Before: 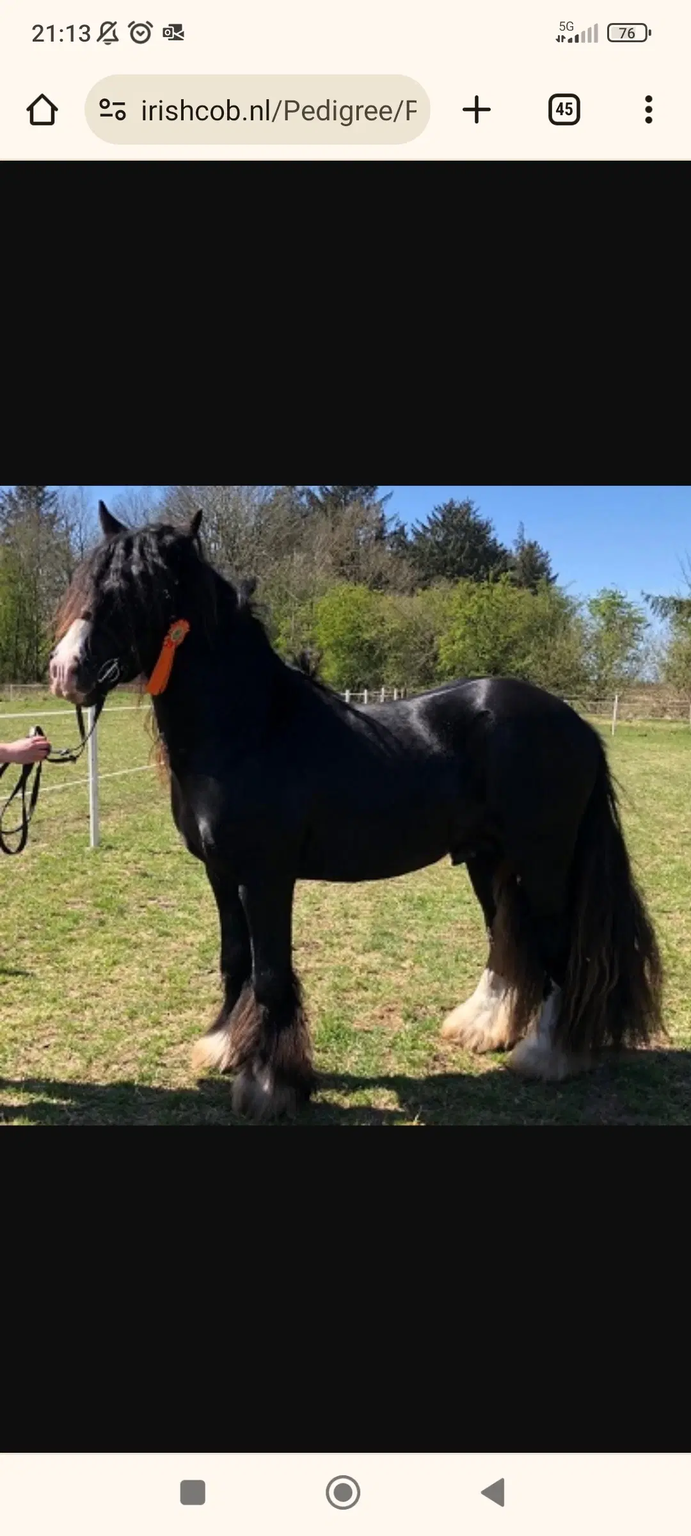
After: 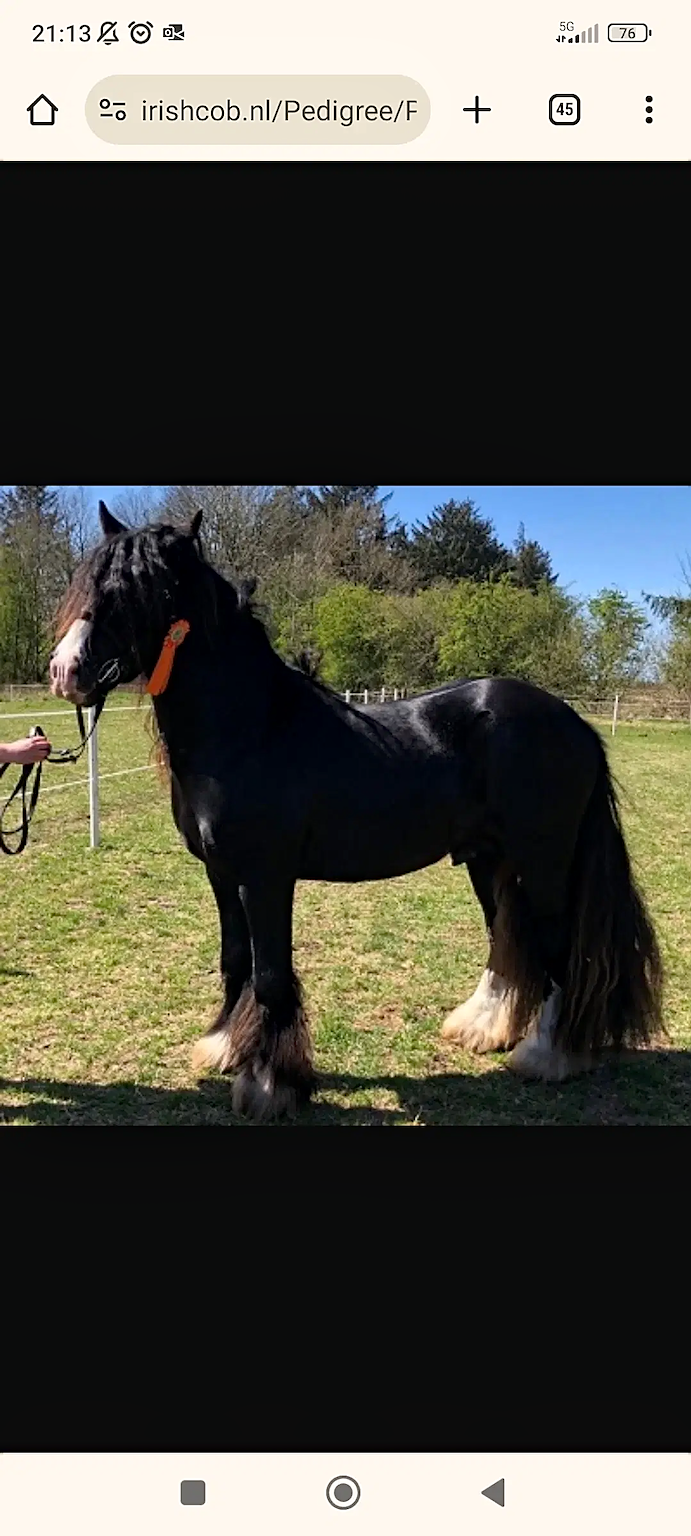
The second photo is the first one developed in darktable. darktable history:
sharpen: on, module defaults
local contrast: mode bilateral grid, contrast 20, coarseness 49, detail 119%, midtone range 0.2
haze removal: compatibility mode true, adaptive false
